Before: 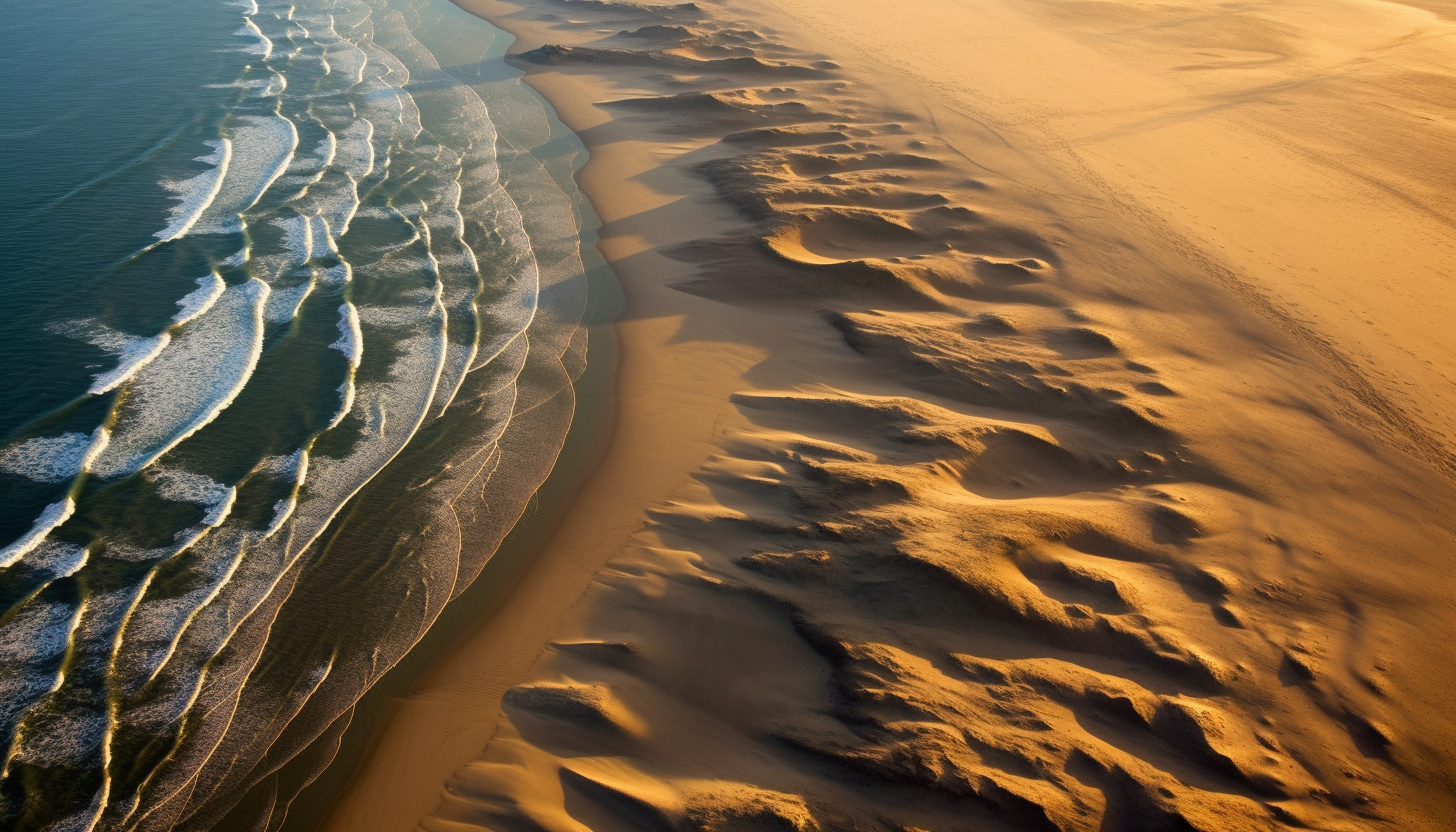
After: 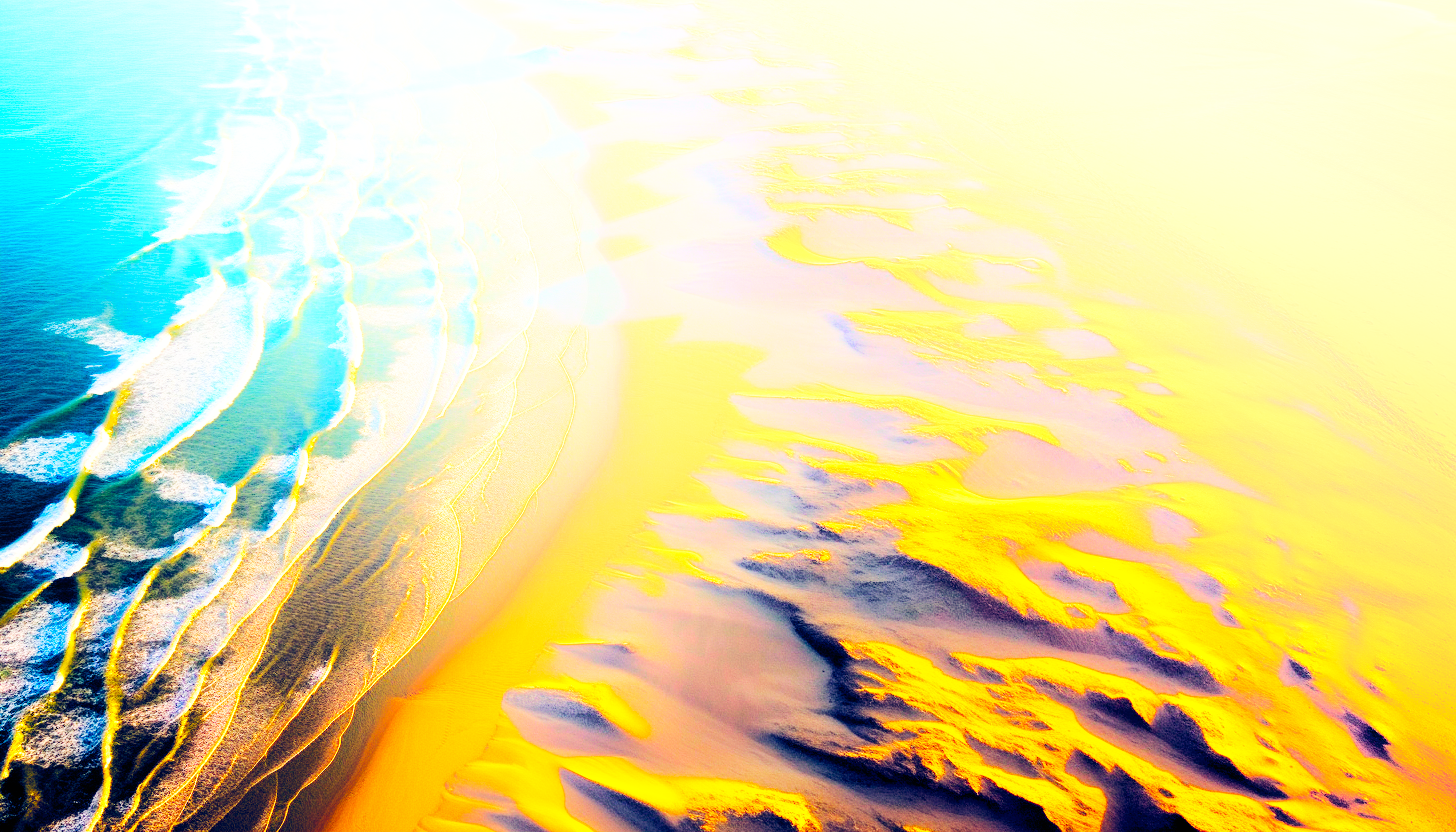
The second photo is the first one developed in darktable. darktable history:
tone equalizer: -7 EV 0.162 EV, -6 EV 0.592 EV, -5 EV 1.15 EV, -4 EV 1.3 EV, -3 EV 1.14 EV, -2 EV 0.6 EV, -1 EV 0.16 EV
exposure: black level correction 0.001, compensate highlight preservation false
base curve: curves: ch0 [(0, 0) (0.007, 0.004) (0.027, 0.03) (0.046, 0.07) (0.207, 0.54) (0.442, 0.872) (0.673, 0.972) (1, 1)], preserve colors none
shadows and highlights: shadows -21.4, highlights 98.36, soften with gaussian
color balance rgb: global offset › chroma 0.25%, global offset › hue 256.68°, linear chroma grading › shadows 10.21%, linear chroma grading › highlights 10.254%, linear chroma grading › global chroma 15.264%, linear chroma grading › mid-tones 14.728%, perceptual saturation grading › global saturation 25.506%, perceptual brilliance grading › global brilliance 9.892%, perceptual brilliance grading › shadows 14.478%, global vibrance 20%
